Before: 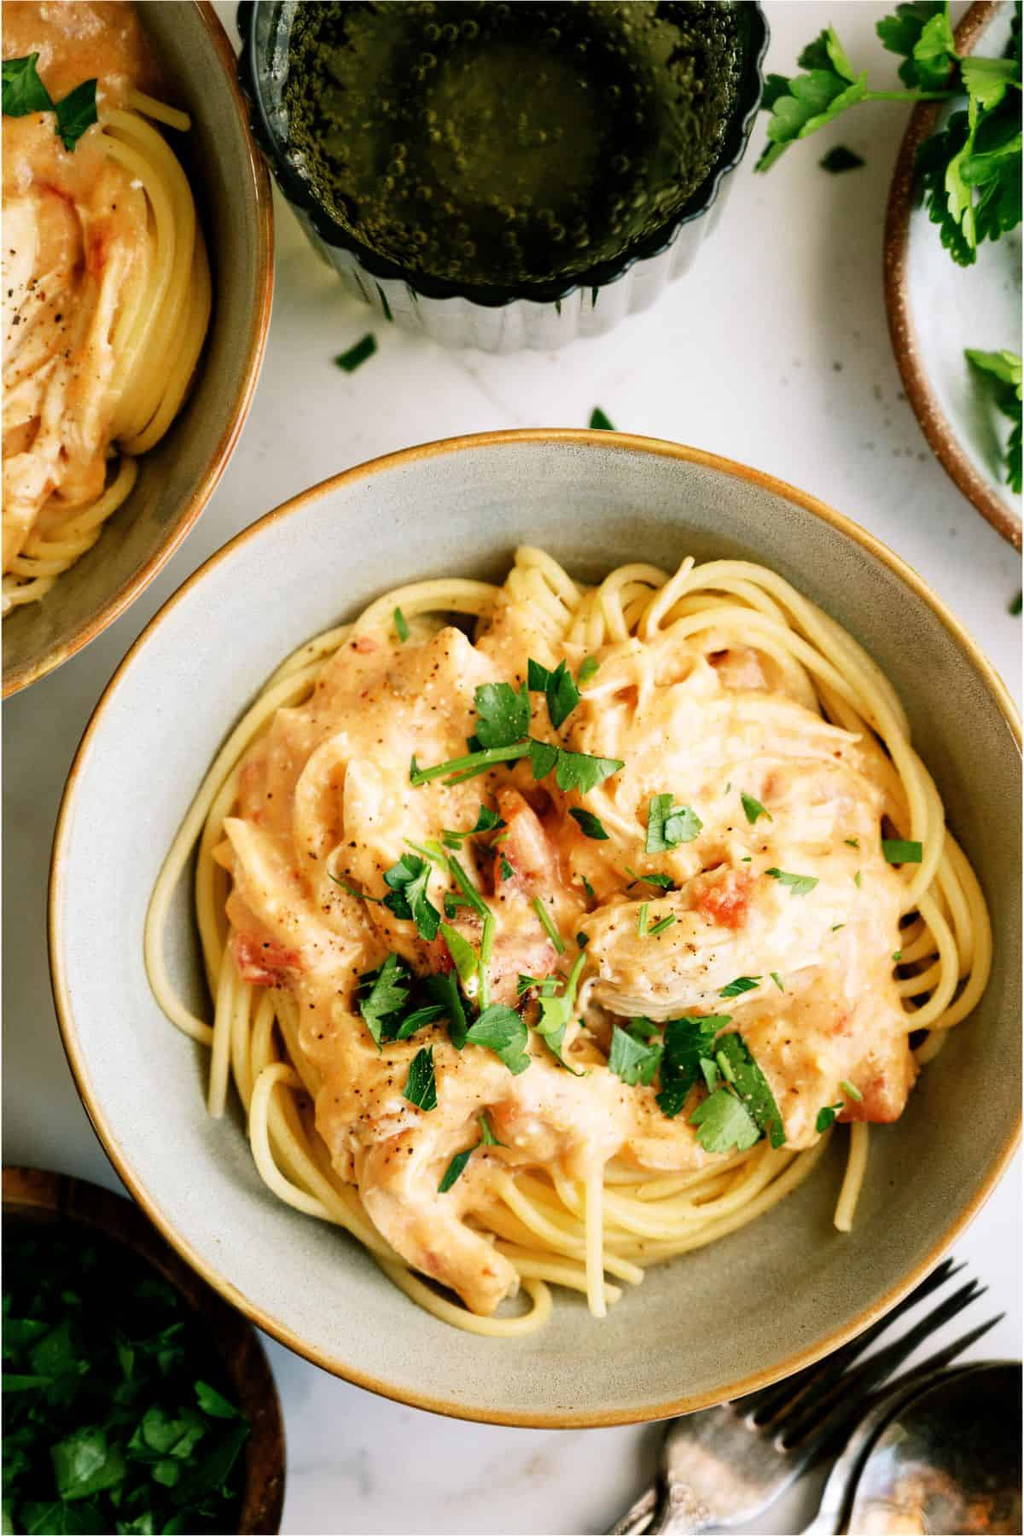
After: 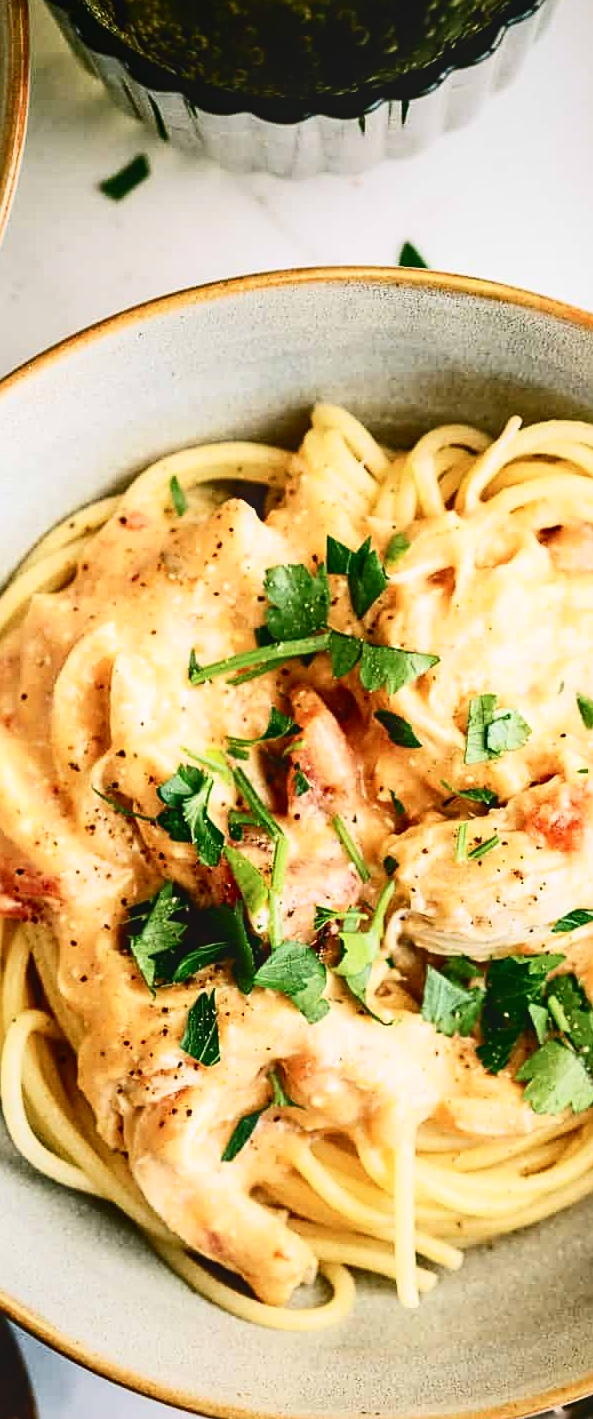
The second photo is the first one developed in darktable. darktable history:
local contrast: detail 110%
crop and rotate: angle 0.022°, left 24.352%, top 13.138%, right 26.152%, bottom 7.968%
contrast brightness saturation: contrast 0.298
tone equalizer: mask exposure compensation -0.498 EV
sharpen: on, module defaults
